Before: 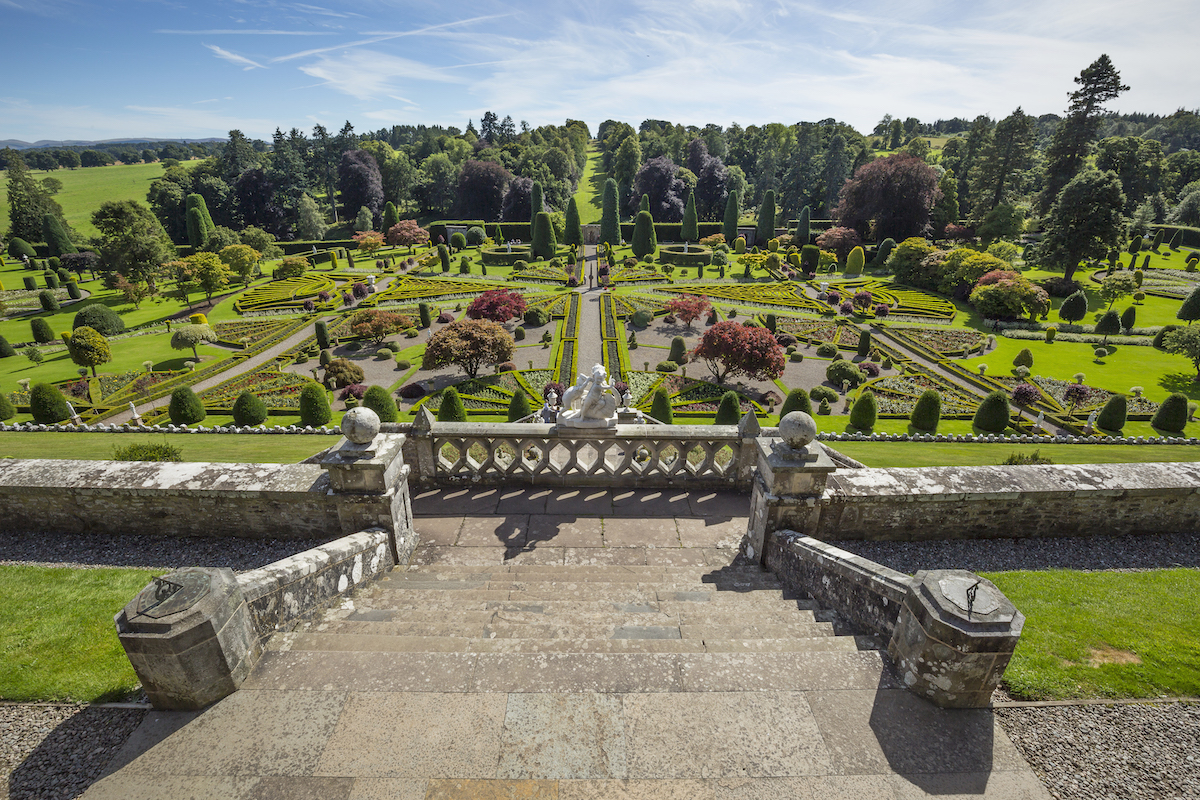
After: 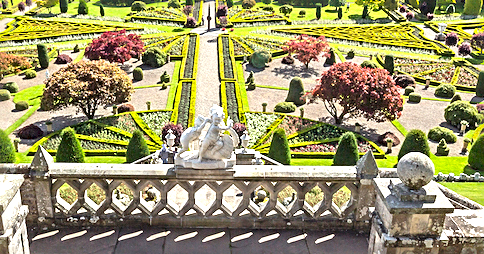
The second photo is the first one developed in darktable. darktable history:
sharpen: radius 2.535, amount 0.618
crop: left 31.84%, top 32.39%, right 27.761%, bottom 35.804%
exposure: black level correction 0, exposure 1.2 EV, compensate highlight preservation false
